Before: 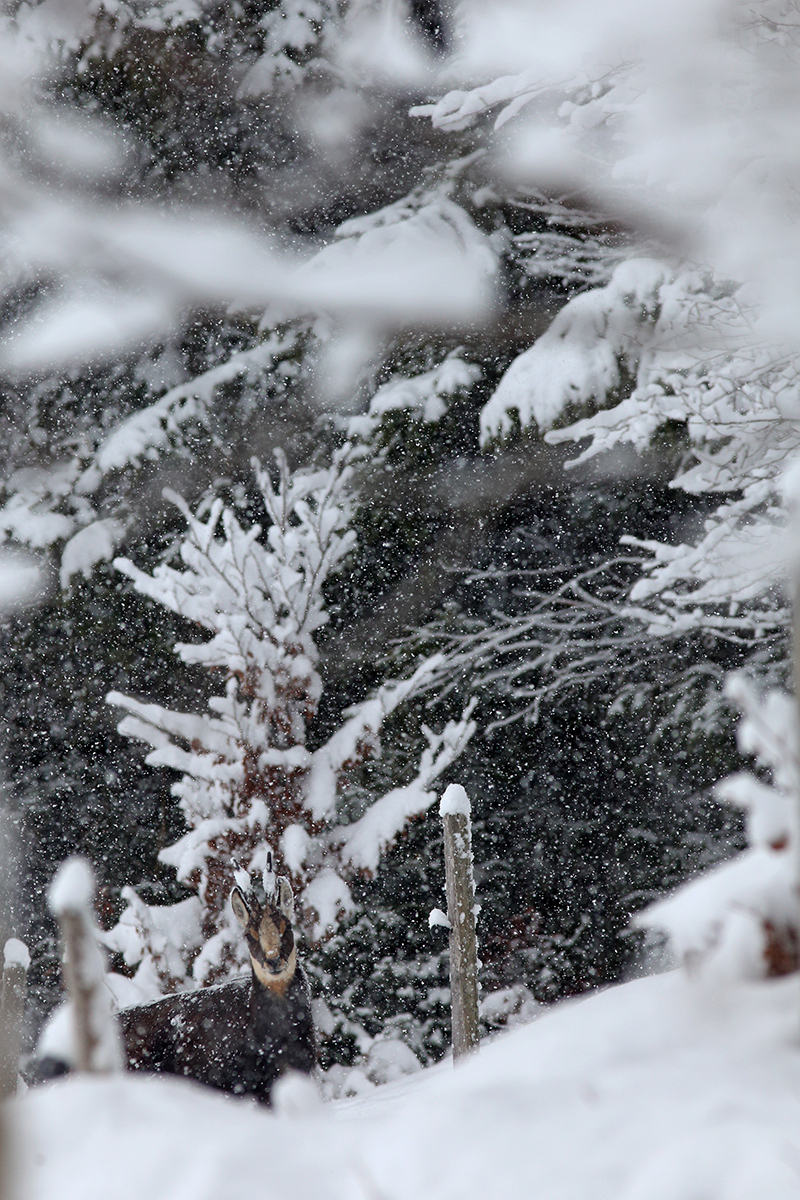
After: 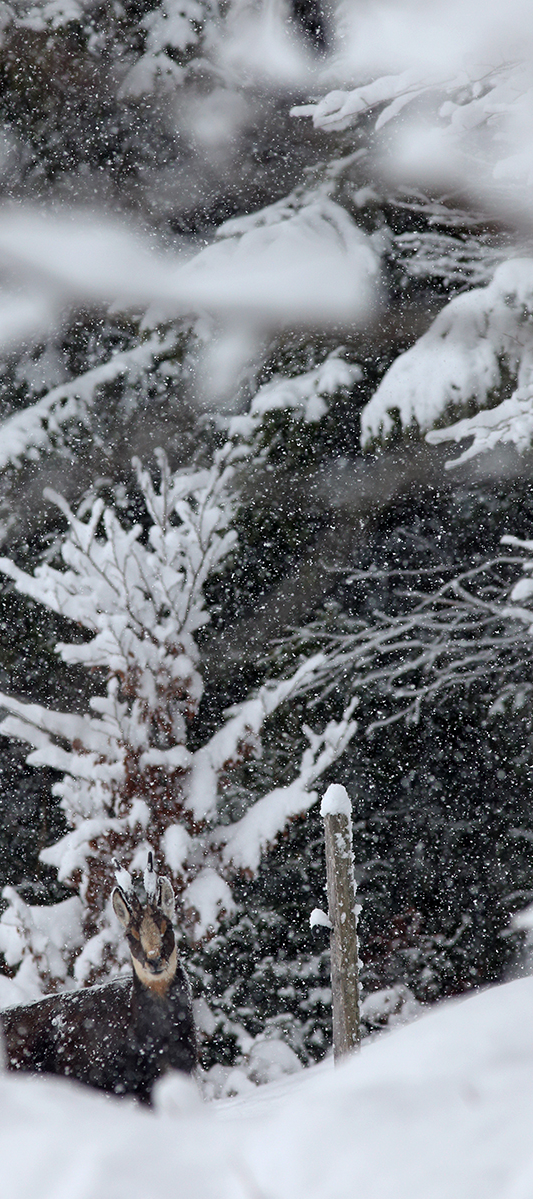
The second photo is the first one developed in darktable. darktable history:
contrast brightness saturation: saturation -0.05
crop and rotate: left 15.055%, right 18.278%
